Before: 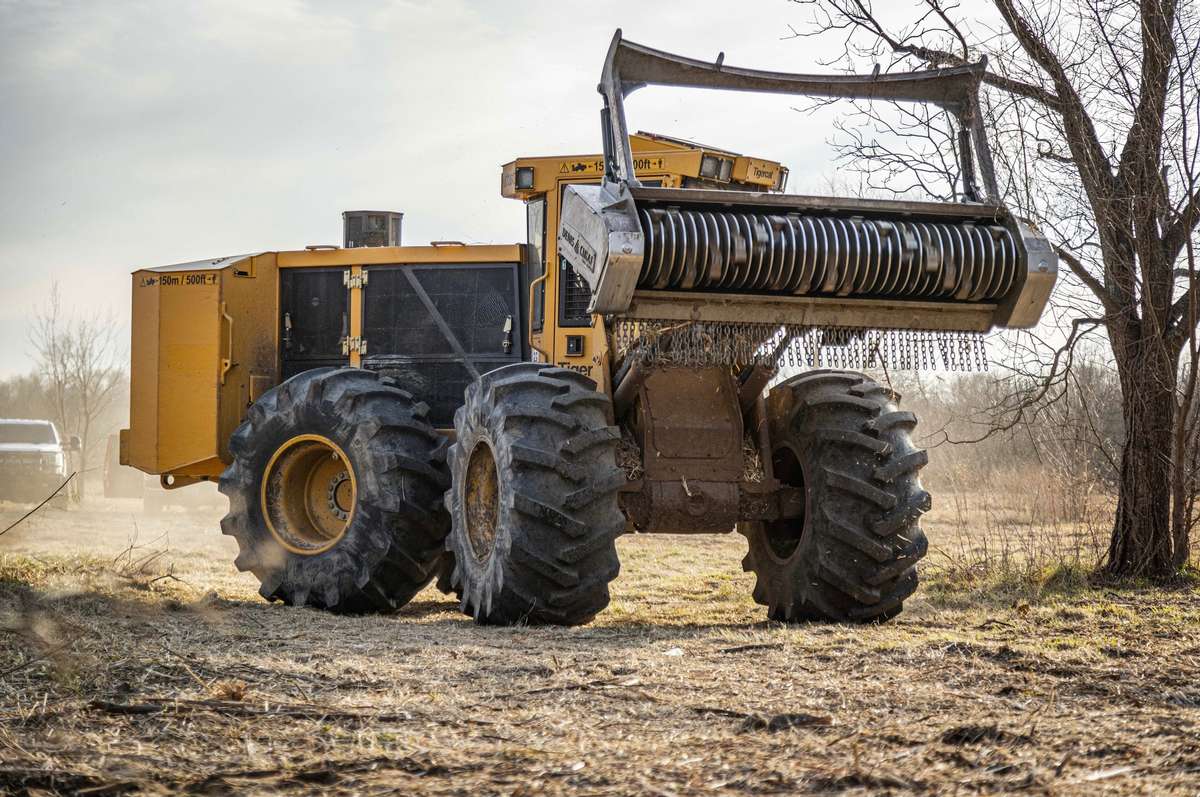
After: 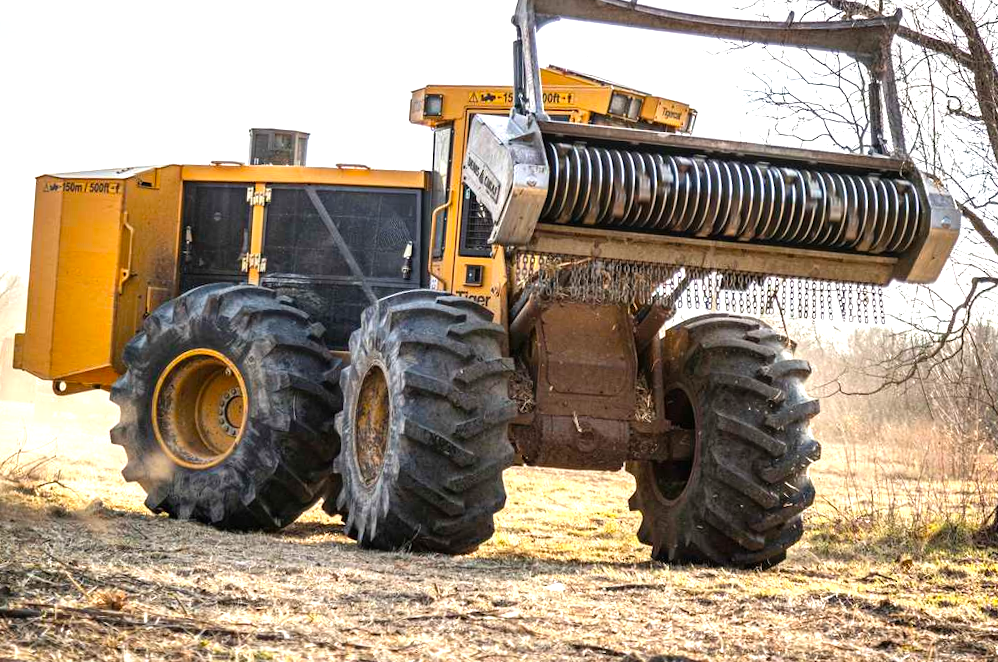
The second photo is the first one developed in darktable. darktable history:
levels: levels [0, 0.394, 0.787]
crop and rotate: angle -3.27°, left 5.211%, top 5.211%, right 4.607%, bottom 4.607%
exposure: compensate highlight preservation false
